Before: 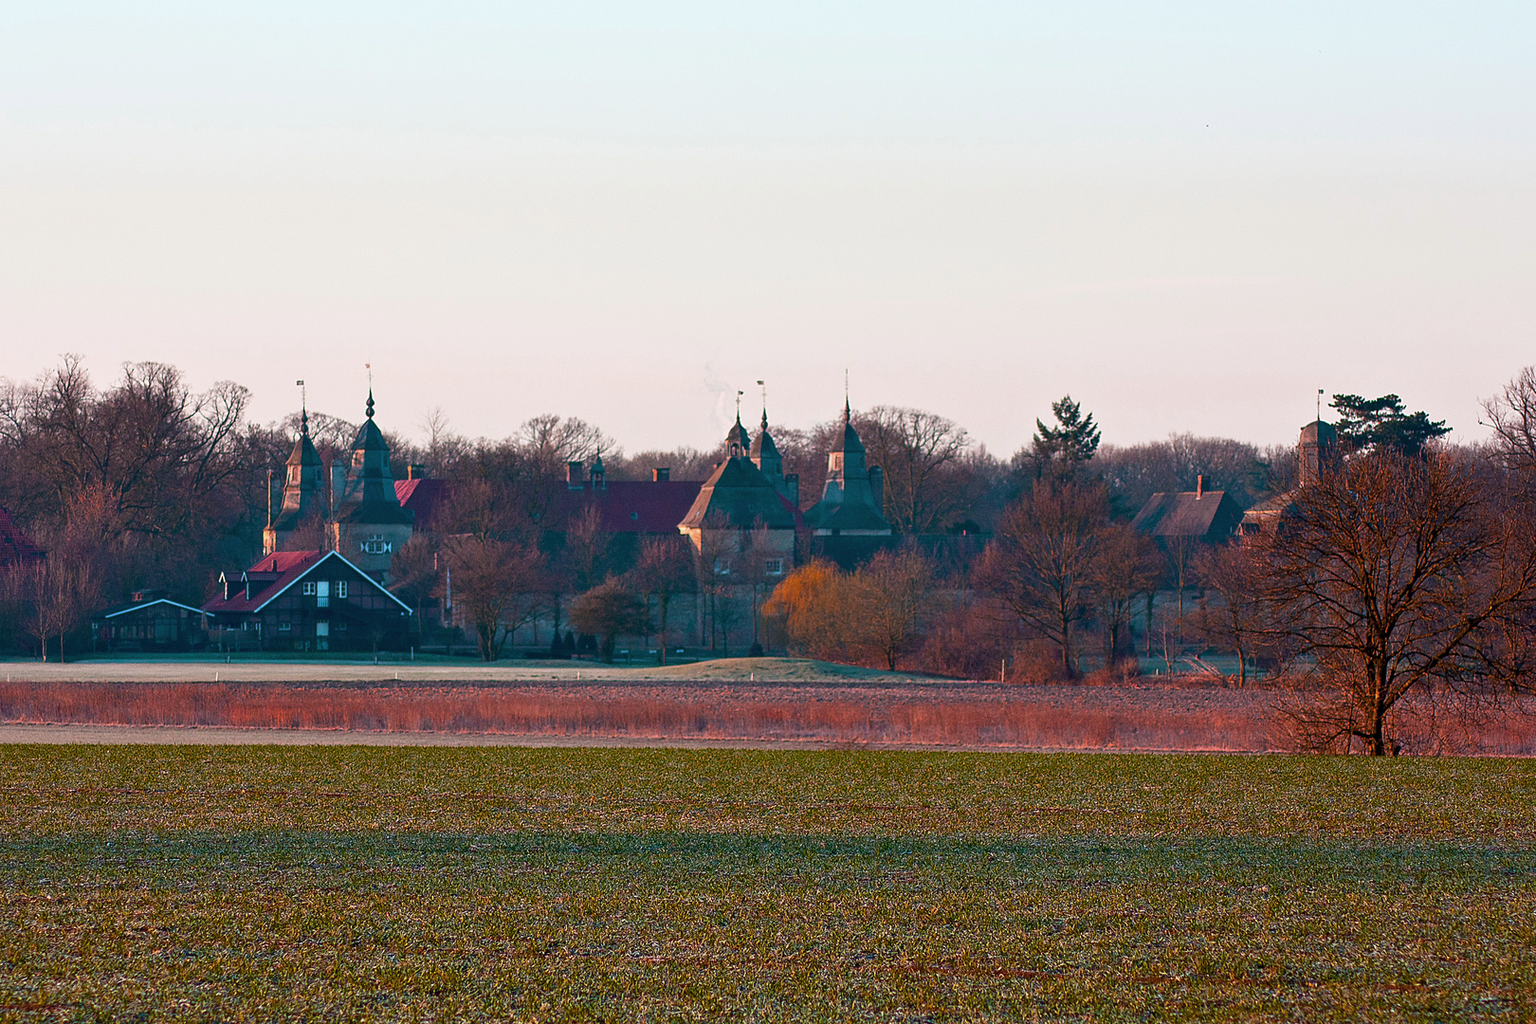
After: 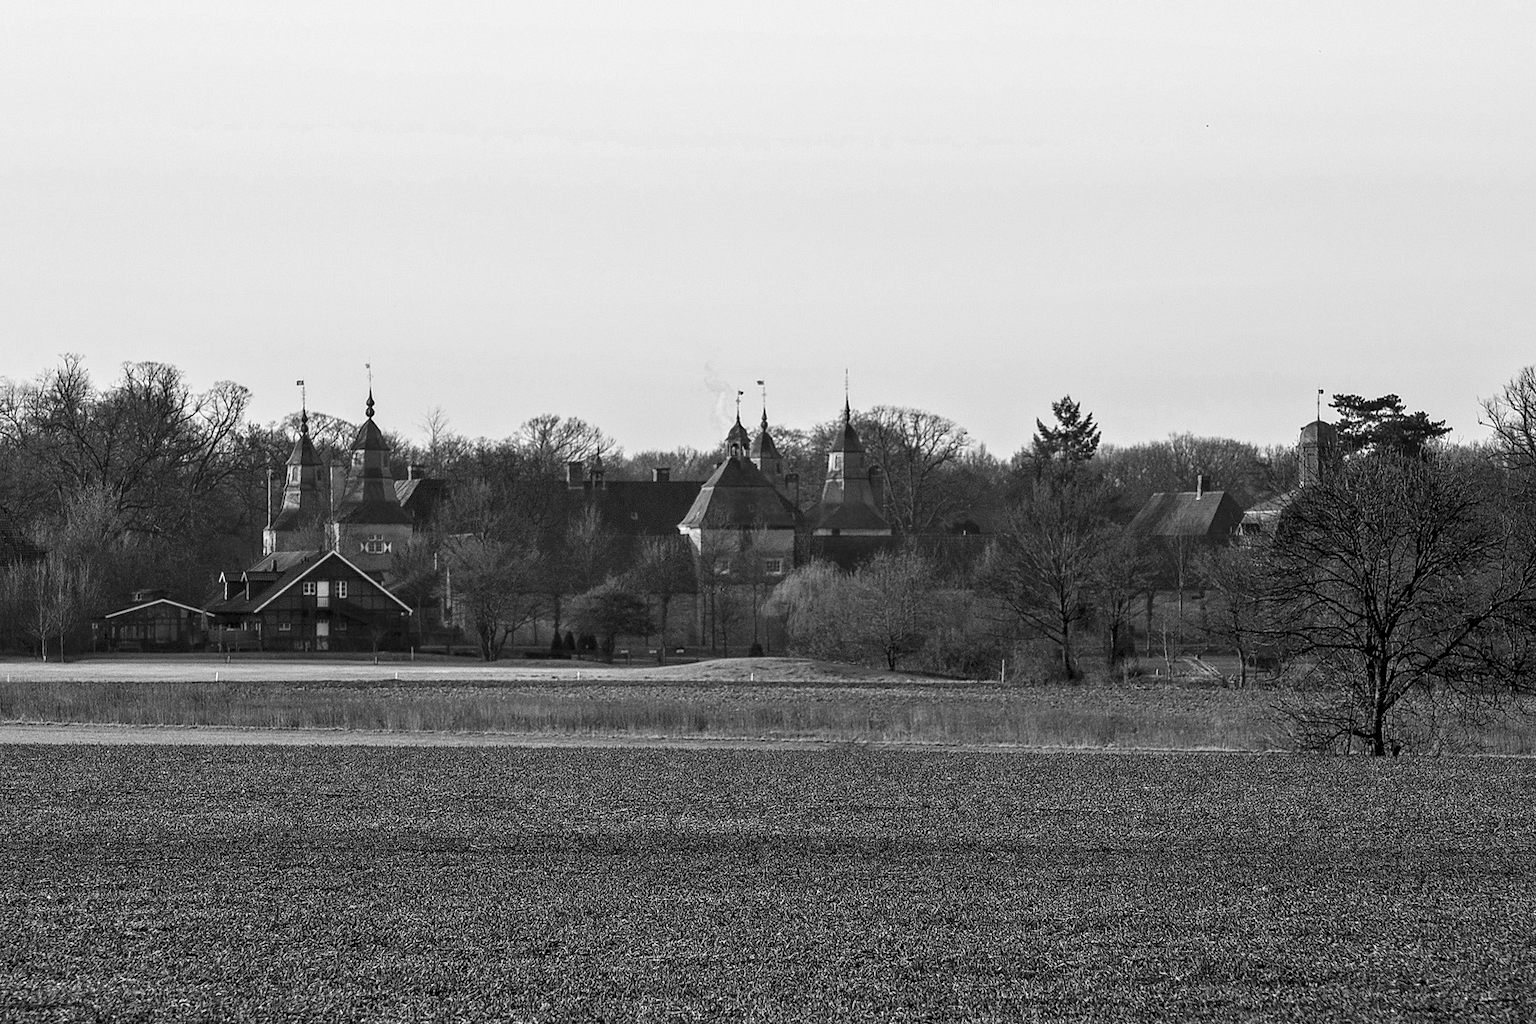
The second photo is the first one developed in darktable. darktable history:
monochrome: on, module defaults
color balance rgb: perceptual saturation grading › global saturation 20%, perceptual saturation grading › highlights -25%, perceptual saturation grading › shadows 25%, global vibrance 50%
local contrast: detail 142%
